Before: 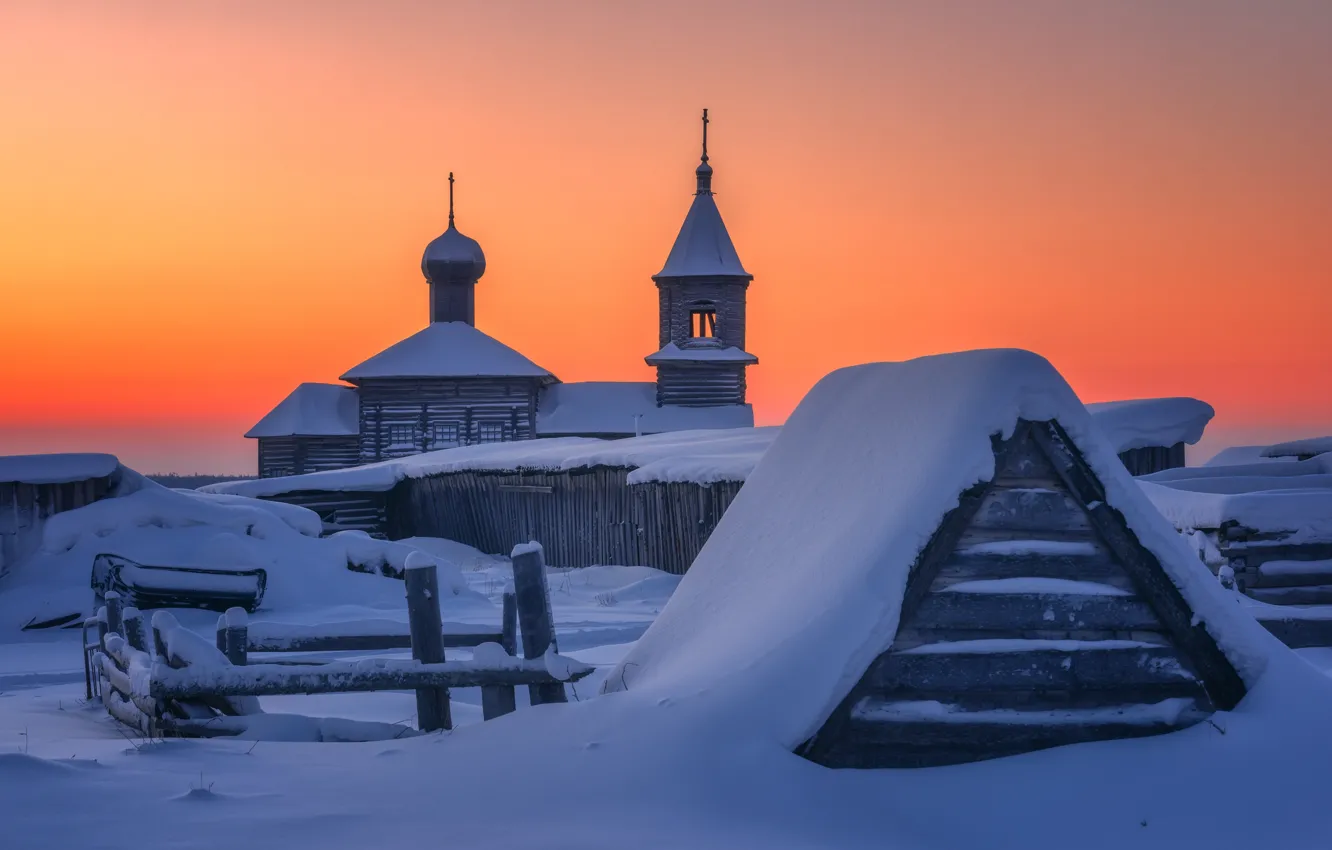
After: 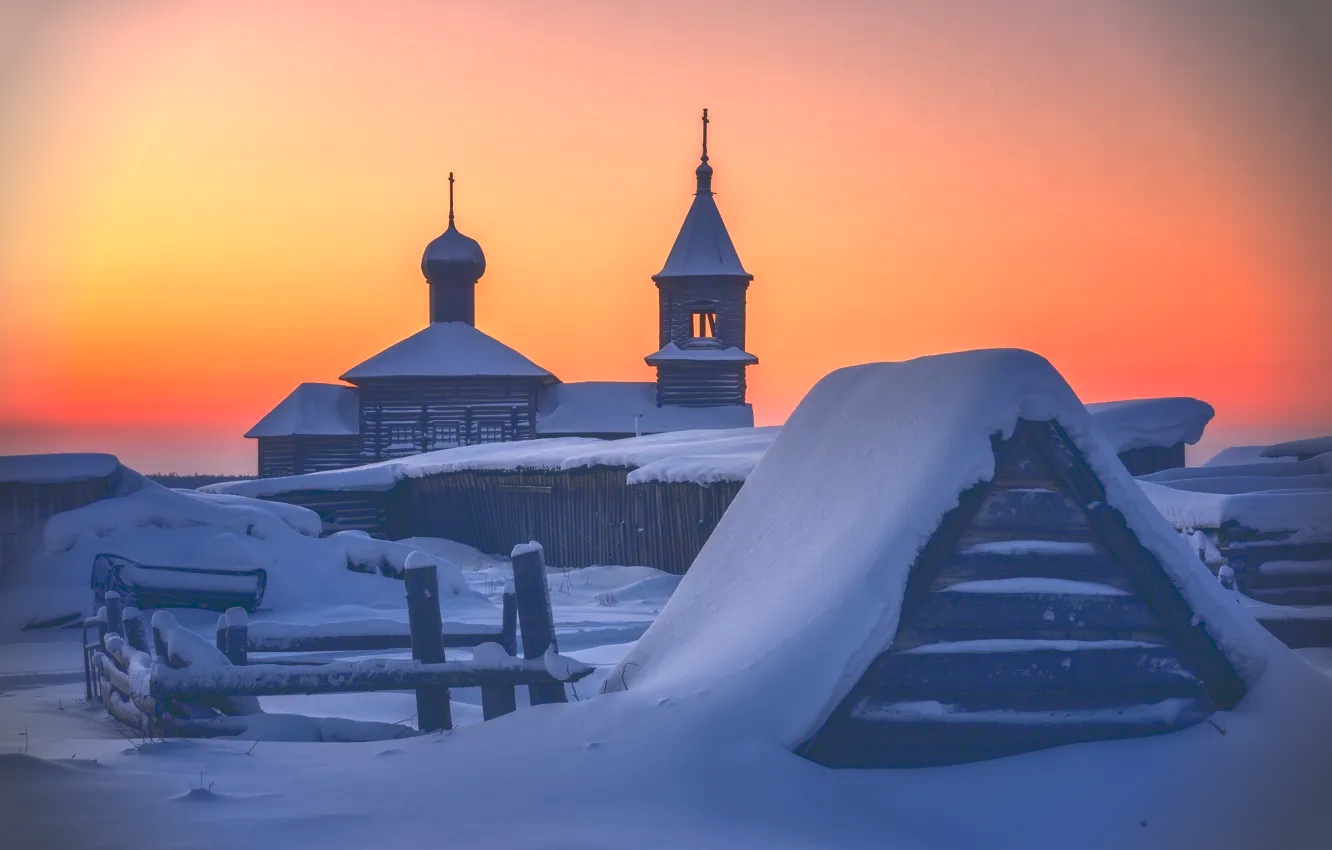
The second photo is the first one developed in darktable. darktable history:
vignetting: fall-off start 88.26%, fall-off radius 24.31%, unbound false
base curve: curves: ch0 [(0, 0.036) (0.007, 0.037) (0.604, 0.887) (1, 1)]
